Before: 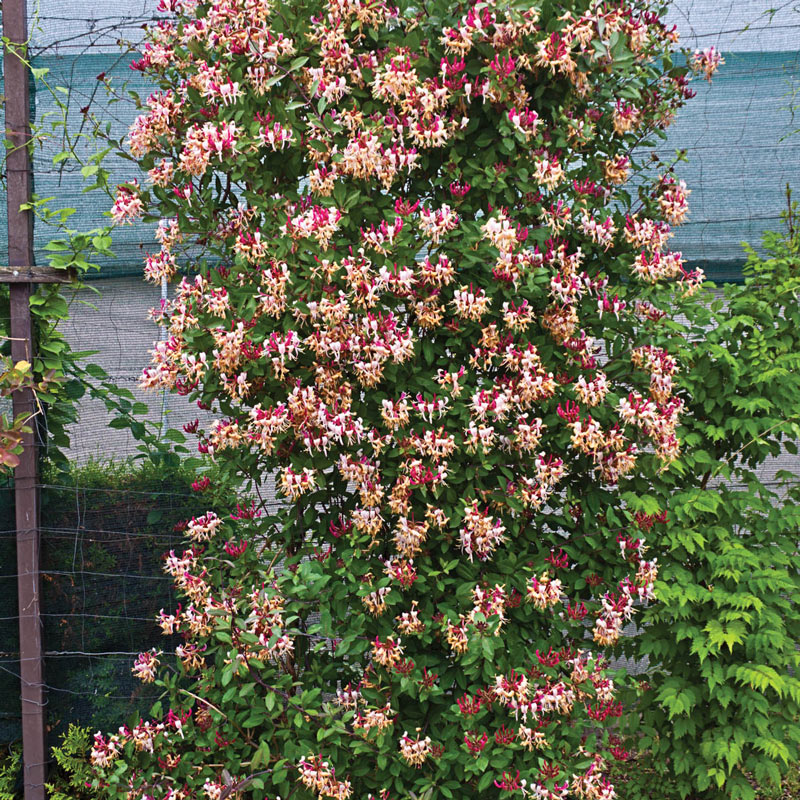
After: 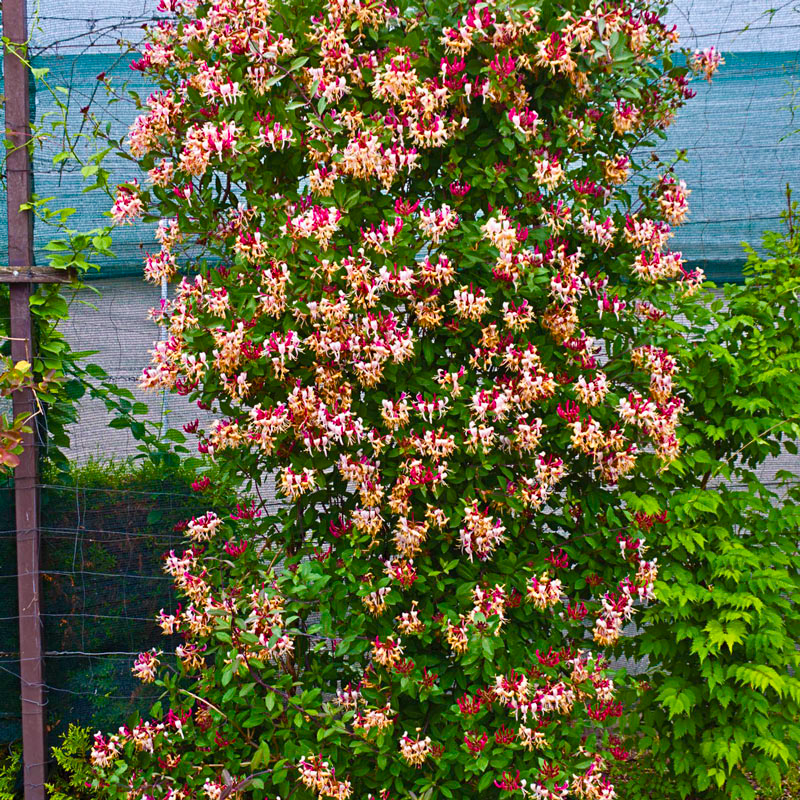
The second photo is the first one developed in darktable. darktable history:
color balance rgb: shadows lift › chroma 0.872%, shadows lift › hue 110.55°, global offset › hue 169.41°, perceptual saturation grading › global saturation 0.974%, perceptual saturation grading › highlights -15.216%, perceptual saturation grading › shadows 26.114%, global vibrance 59.954%
contrast equalizer: octaves 7, y [[0.5 ×6], [0.5 ×6], [0.975, 0.964, 0.925, 0.865, 0.793, 0.721], [0 ×6], [0 ×6]], mix 0.31
